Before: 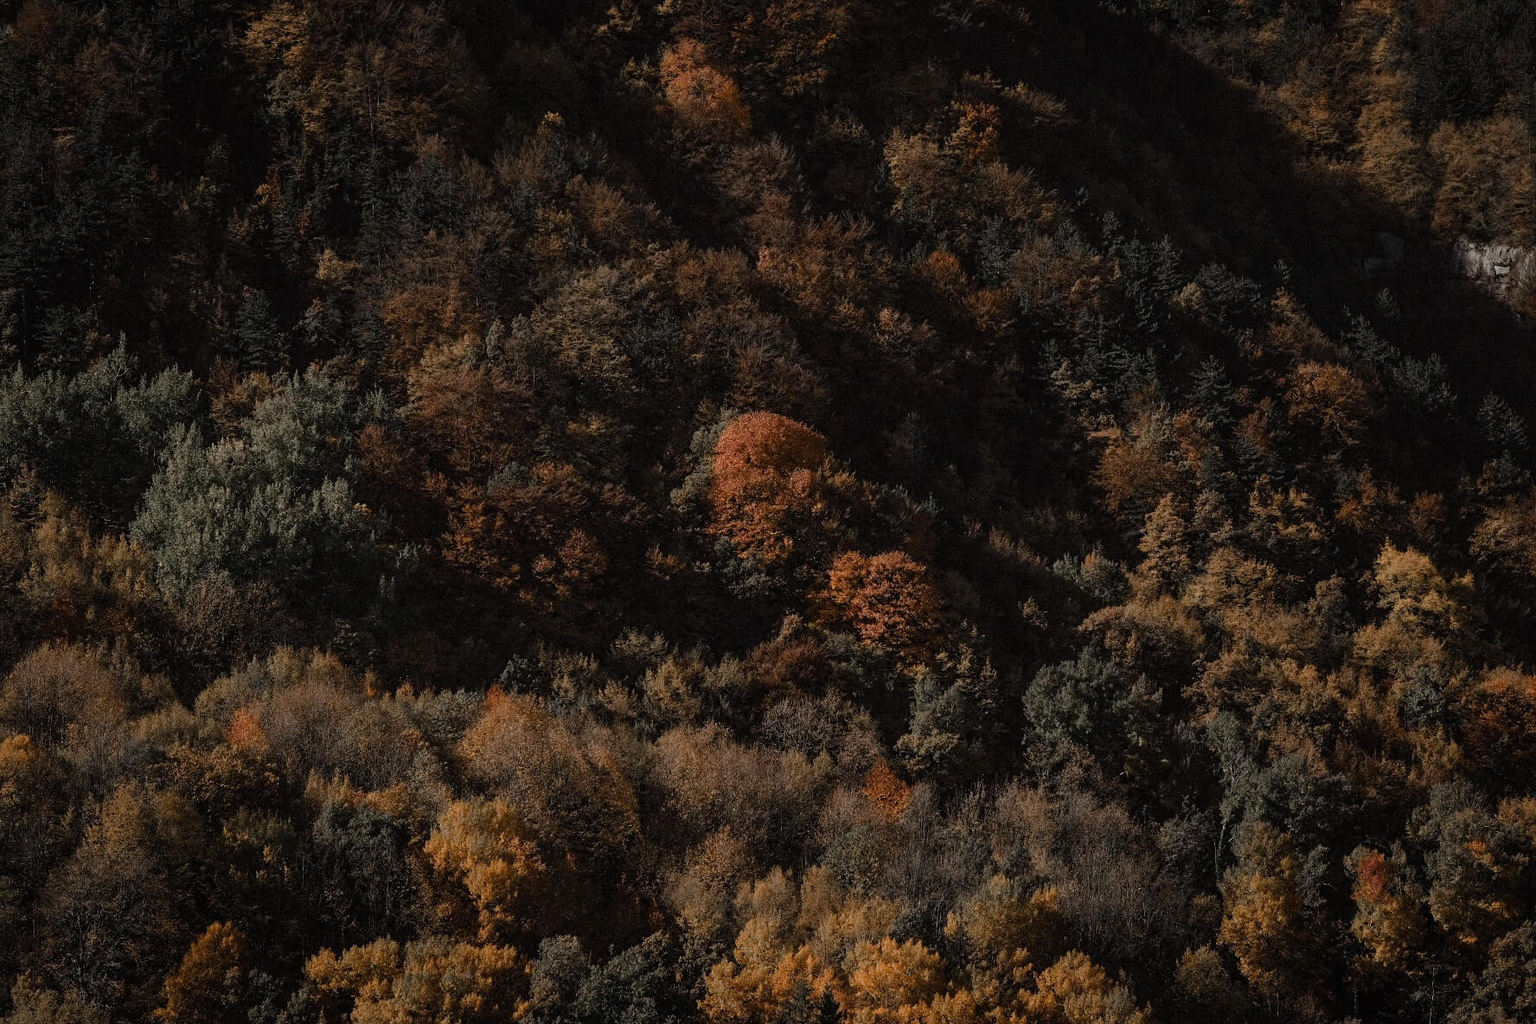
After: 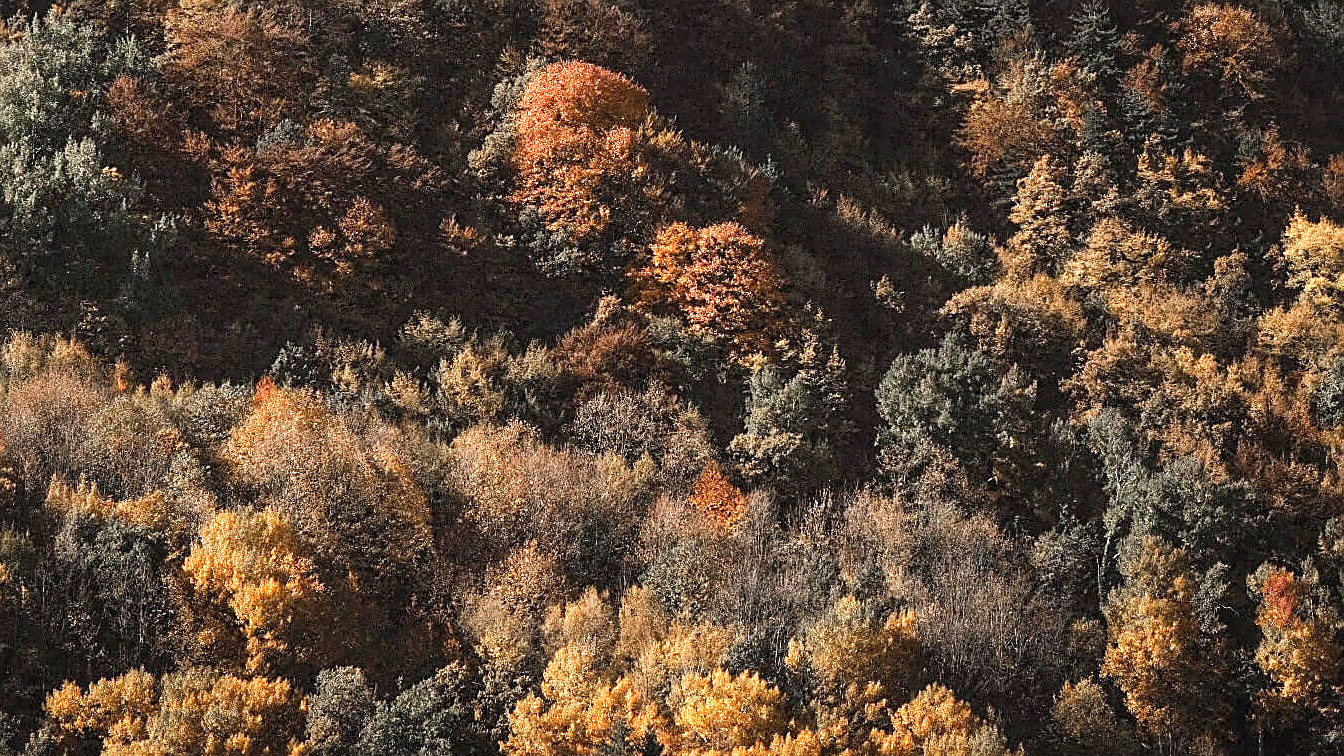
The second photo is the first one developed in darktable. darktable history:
exposure: black level correction 0, exposure 1.9 EV, compensate highlight preservation false
sharpen: amount 0.478
crop and rotate: left 17.299%, top 35.115%, right 7.015%, bottom 1.024%
